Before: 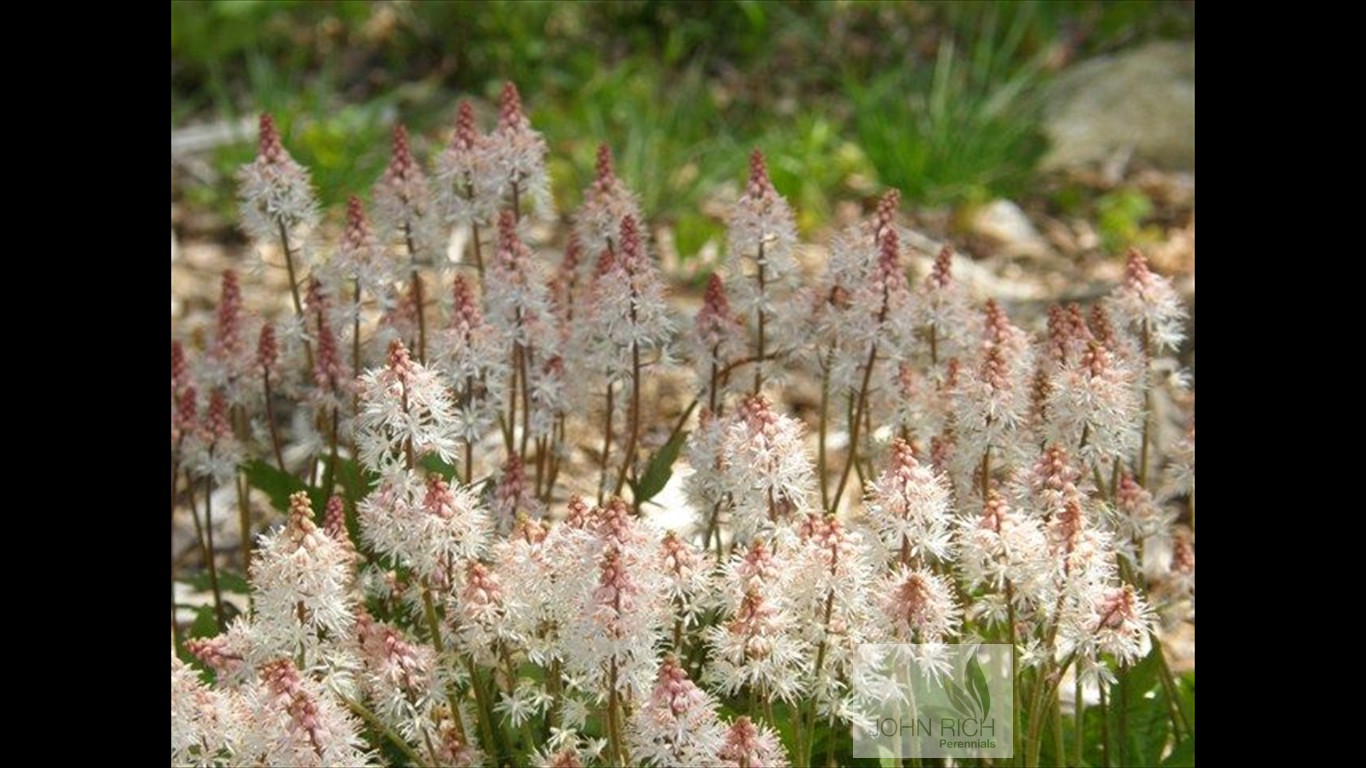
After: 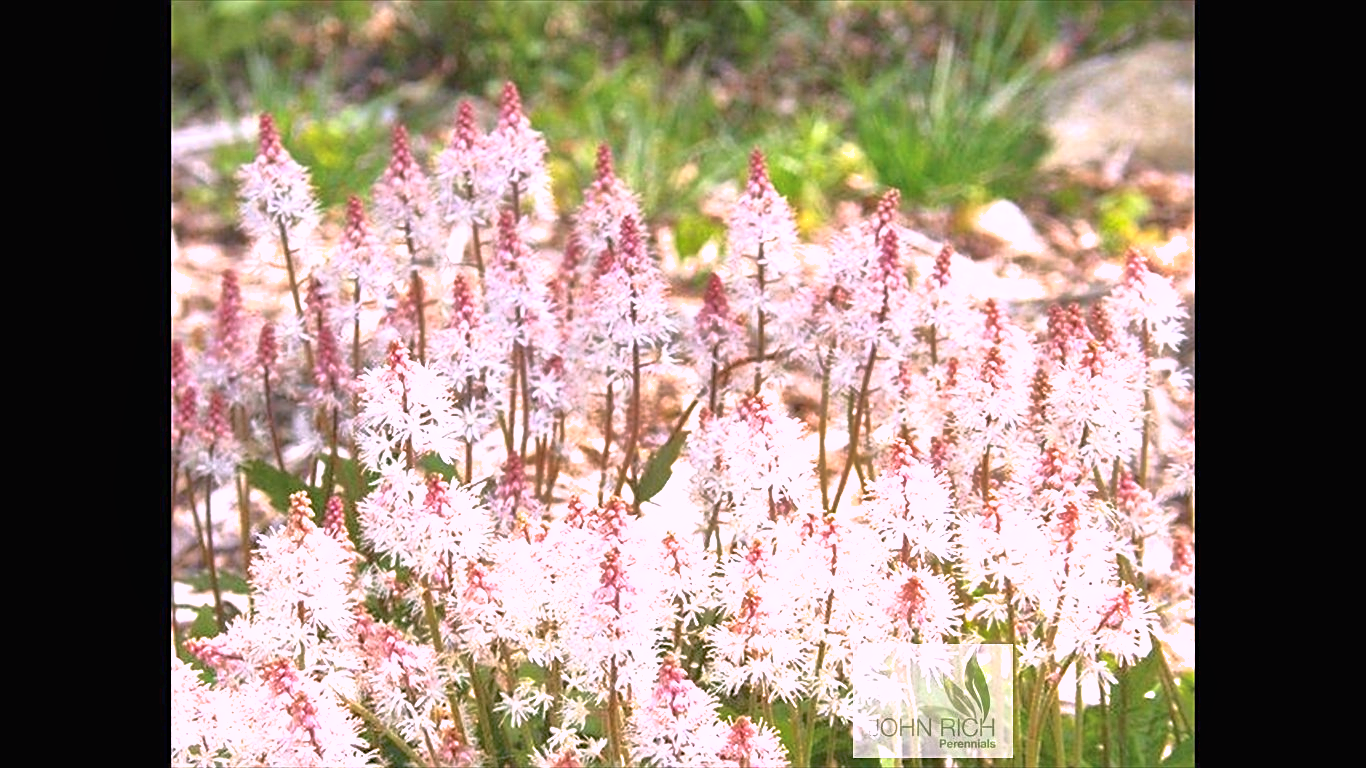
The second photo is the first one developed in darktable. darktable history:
shadows and highlights: on, module defaults
base curve: curves: ch0 [(0, 0) (0.666, 0.806) (1, 1)]
exposure: black level correction 0, exposure 1.188 EV, compensate exposure bias true, compensate highlight preservation false
color correction: highlights a* 15.42, highlights b* -20.14
sharpen: on, module defaults
